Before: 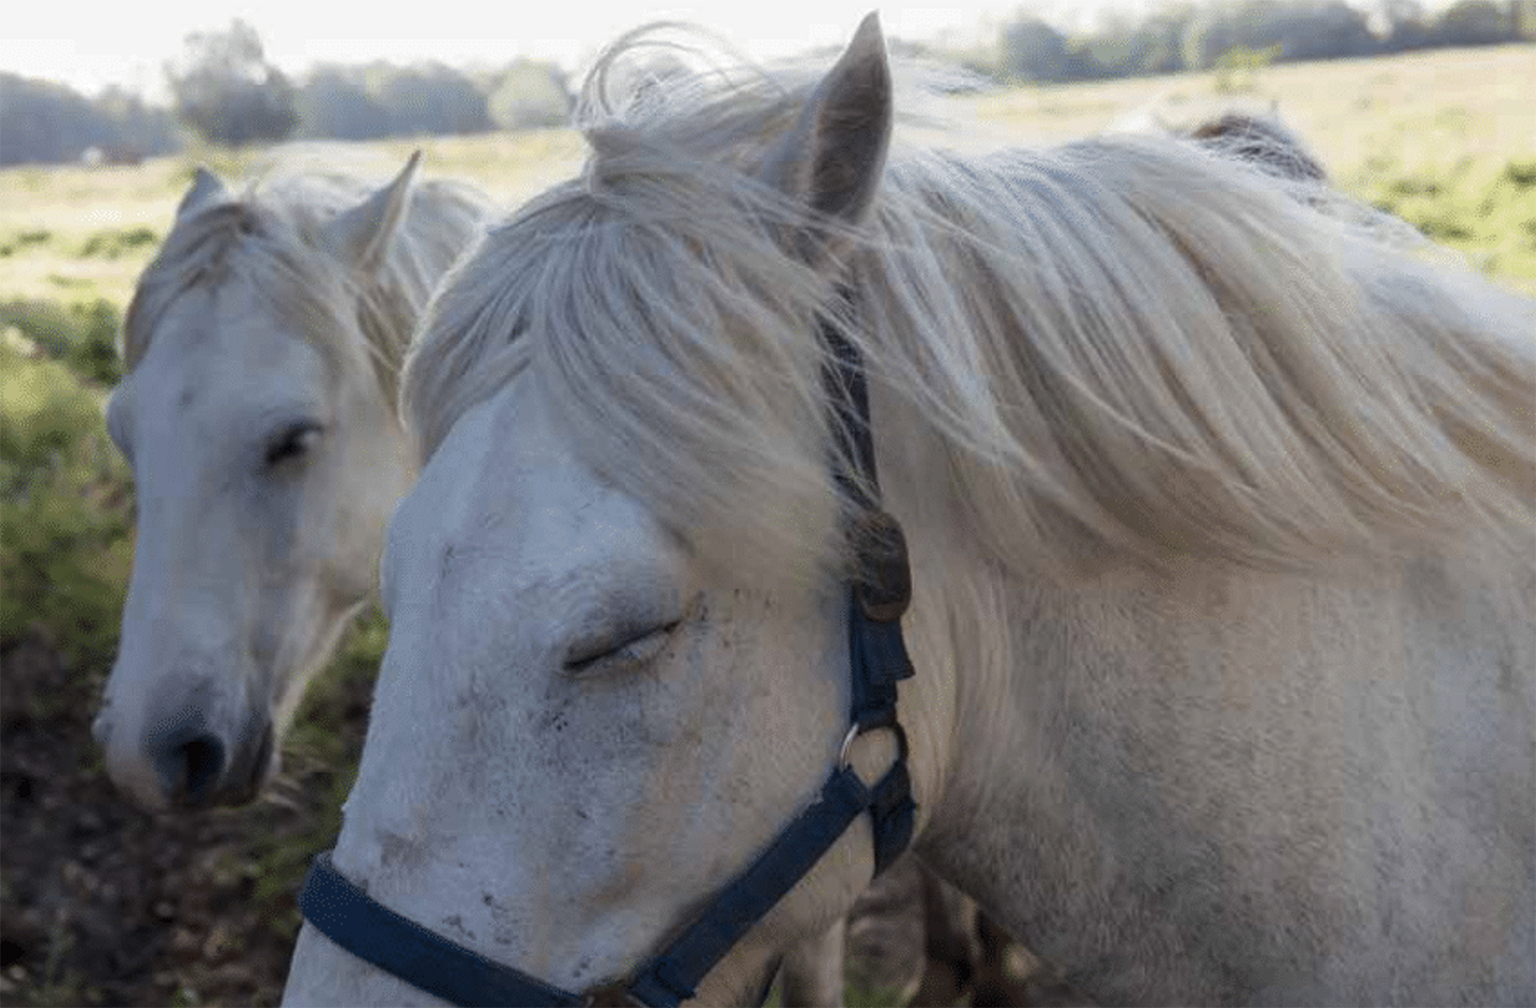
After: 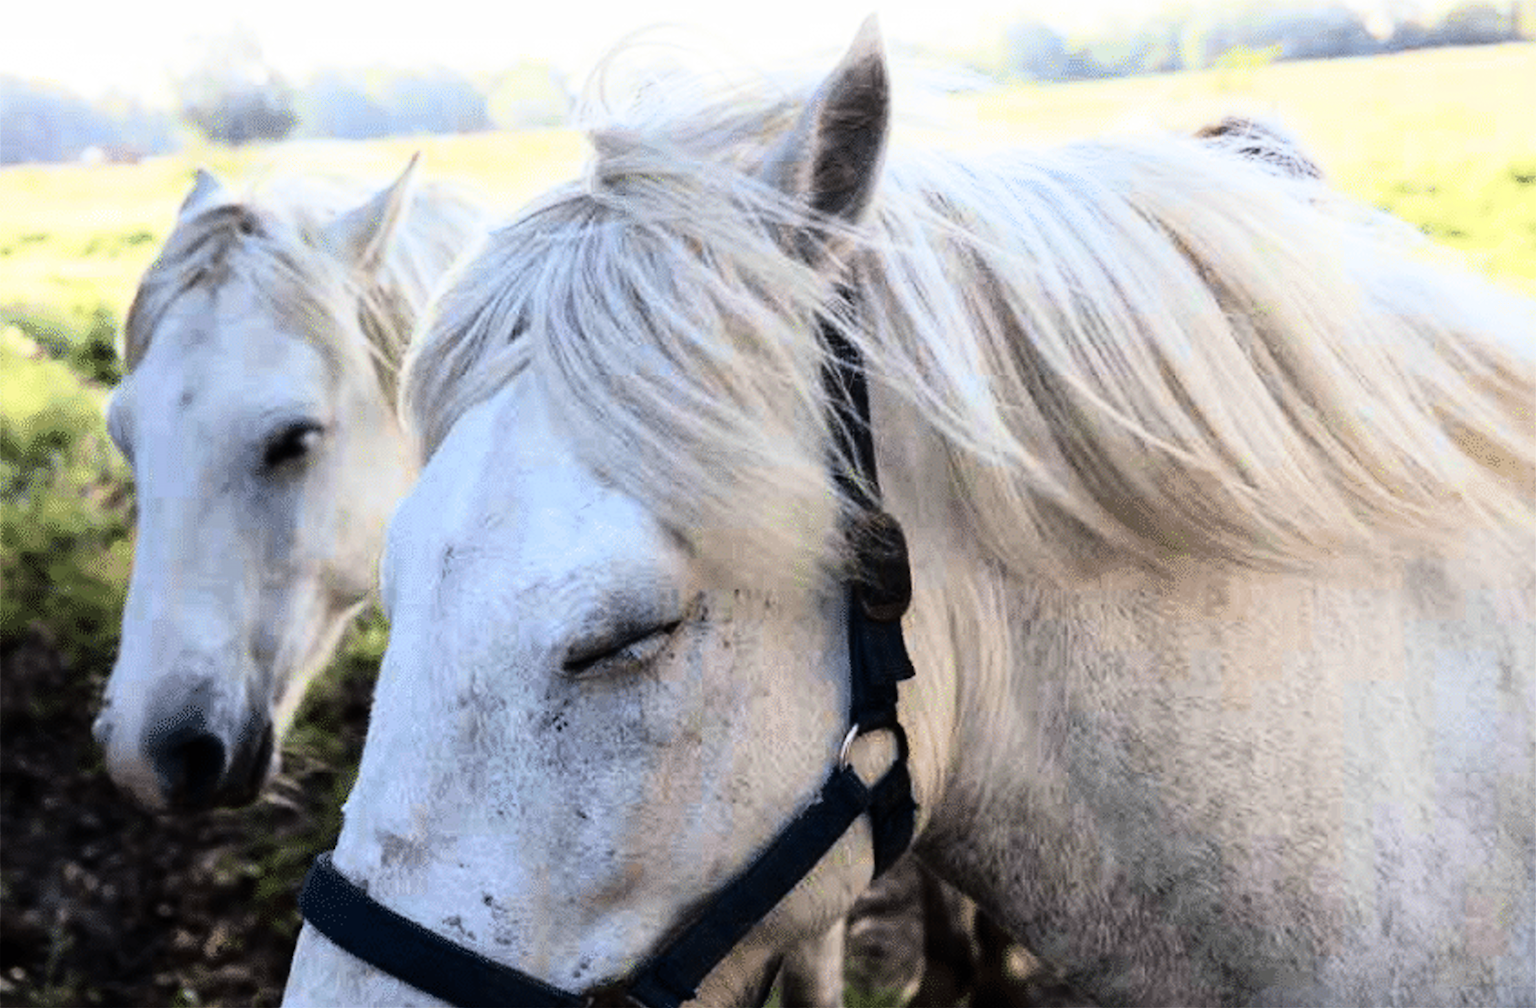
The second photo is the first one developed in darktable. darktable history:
contrast brightness saturation: saturation 0.18
rgb curve: curves: ch0 [(0, 0) (0.21, 0.15) (0.24, 0.21) (0.5, 0.75) (0.75, 0.96) (0.89, 0.99) (1, 1)]; ch1 [(0, 0.02) (0.21, 0.13) (0.25, 0.2) (0.5, 0.67) (0.75, 0.9) (0.89, 0.97) (1, 1)]; ch2 [(0, 0.02) (0.21, 0.13) (0.25, 0.2) (0.5, 0.67) (0.75, 0.9) (0.89, 0.97) (1, 1)], compensate middle gray true
